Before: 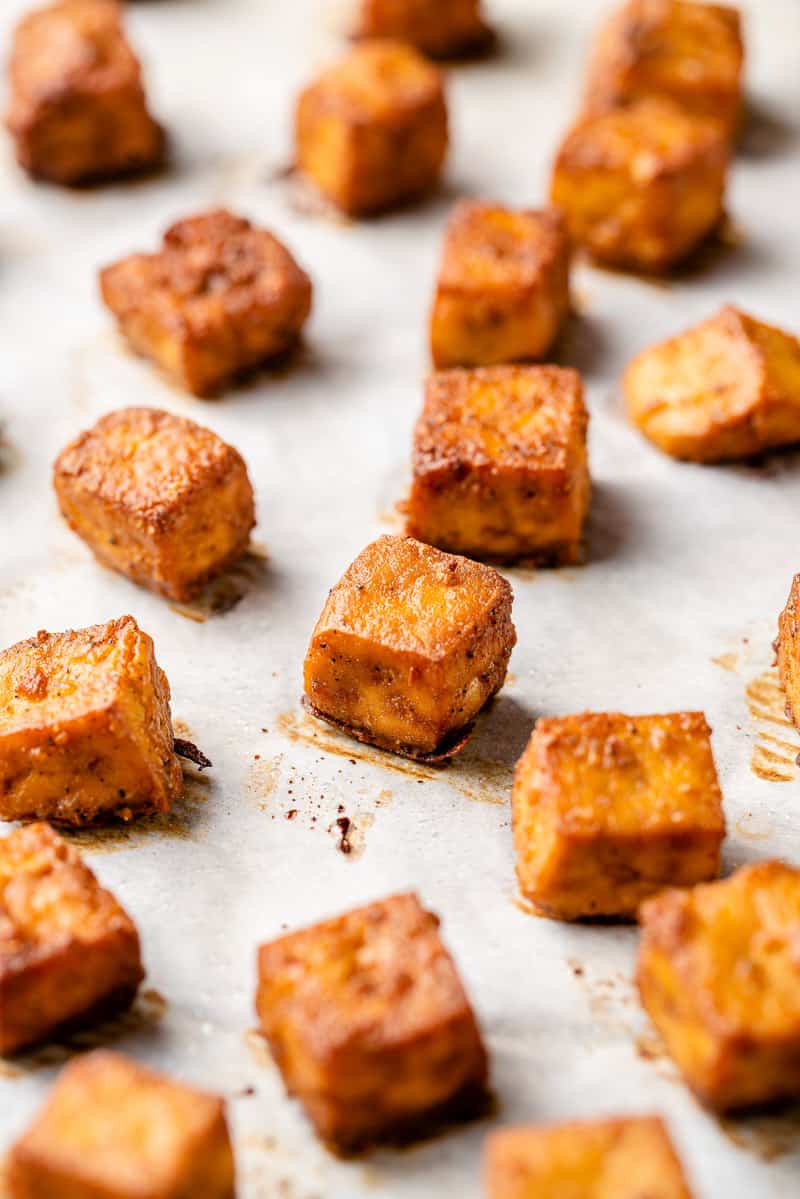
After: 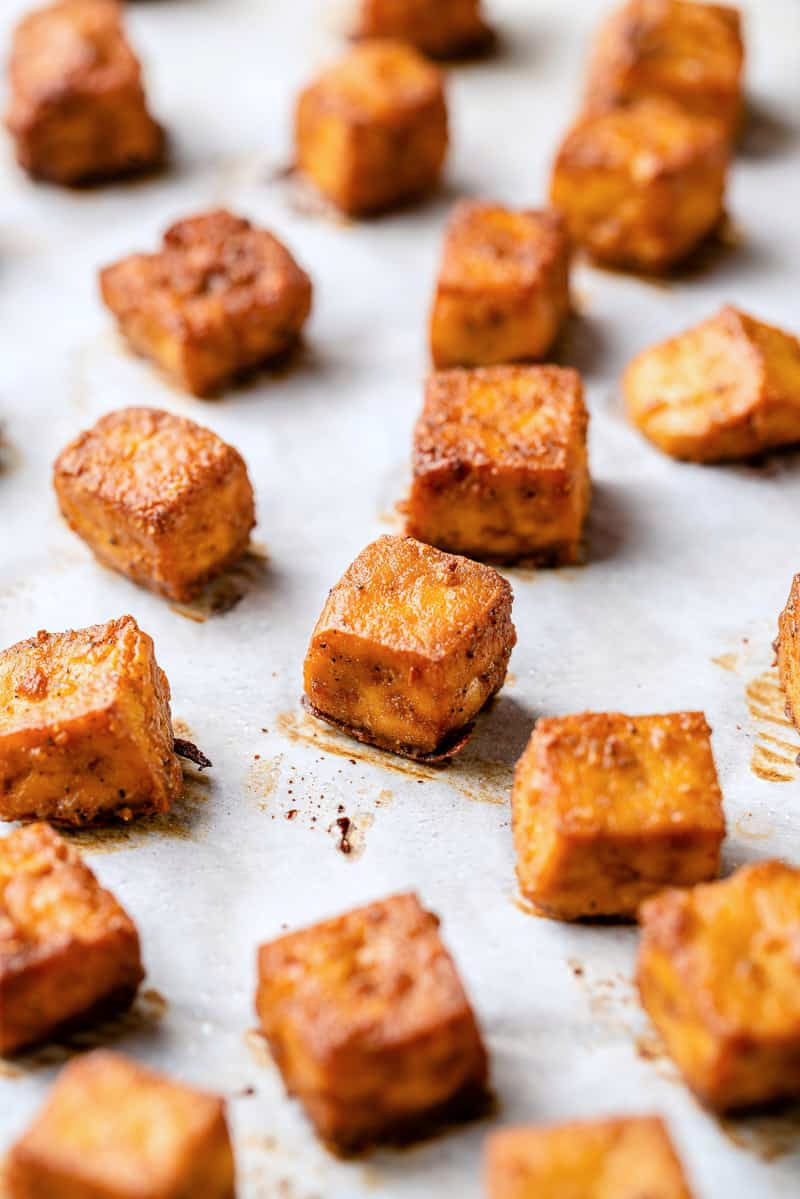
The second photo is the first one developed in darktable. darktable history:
color calibration: x 0.356, y 0.368, temperature 4671.67 K
